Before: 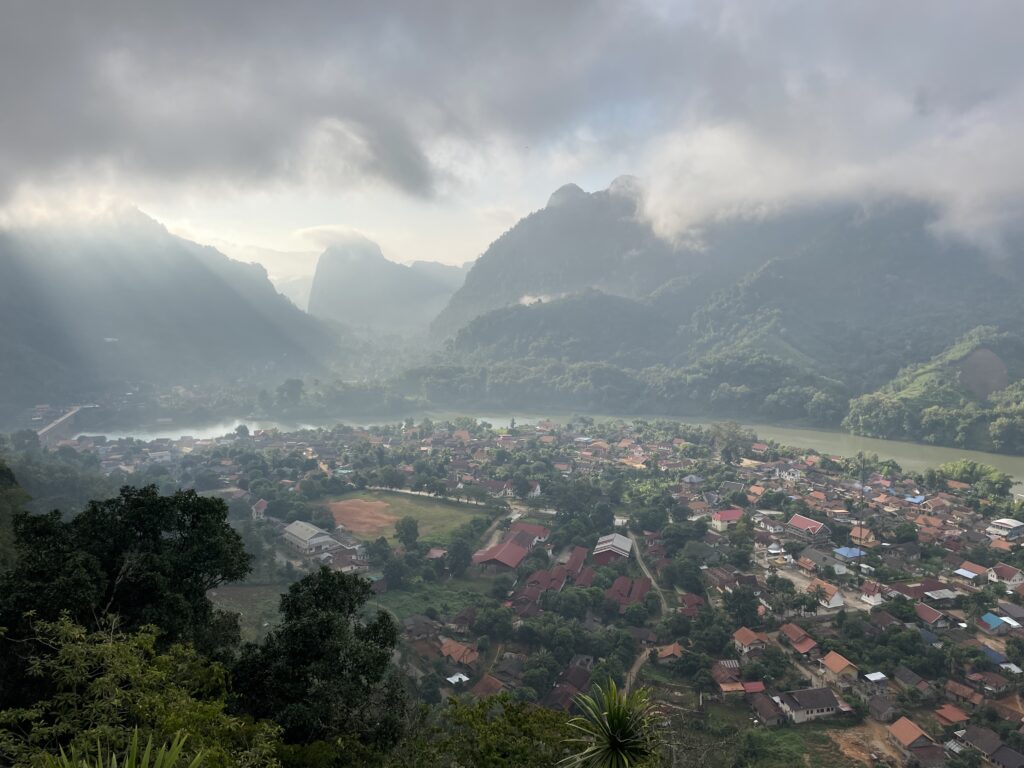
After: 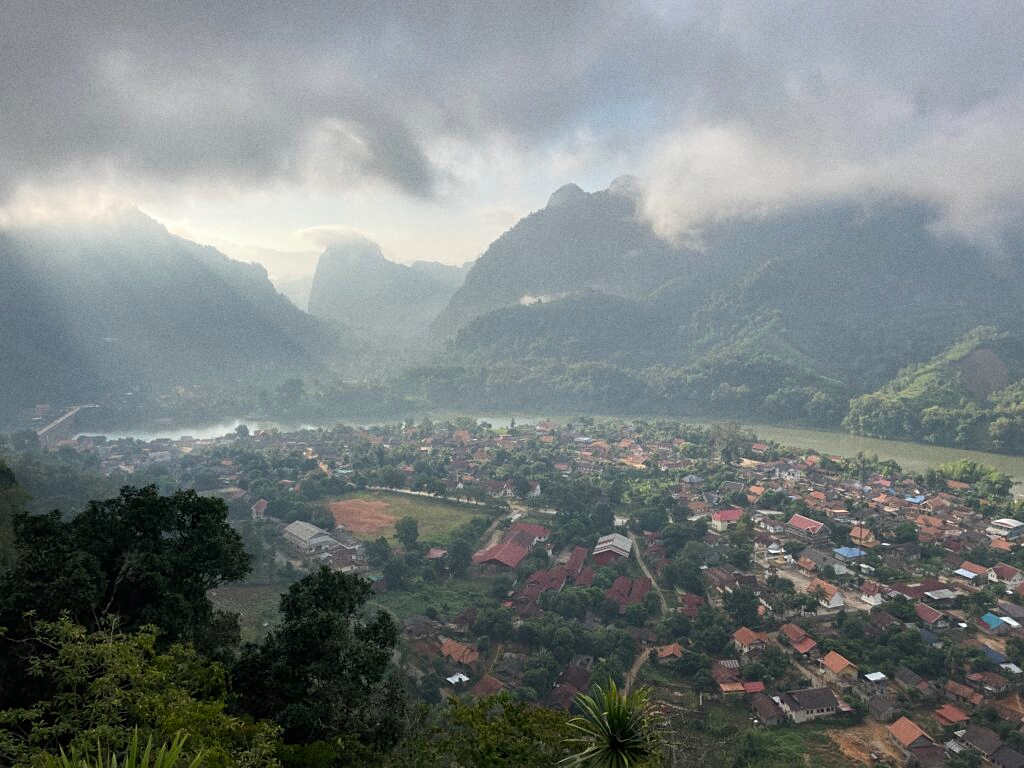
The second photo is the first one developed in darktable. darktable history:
sharpen: amount 0.2
grain: coarseness 0.09 ISO
